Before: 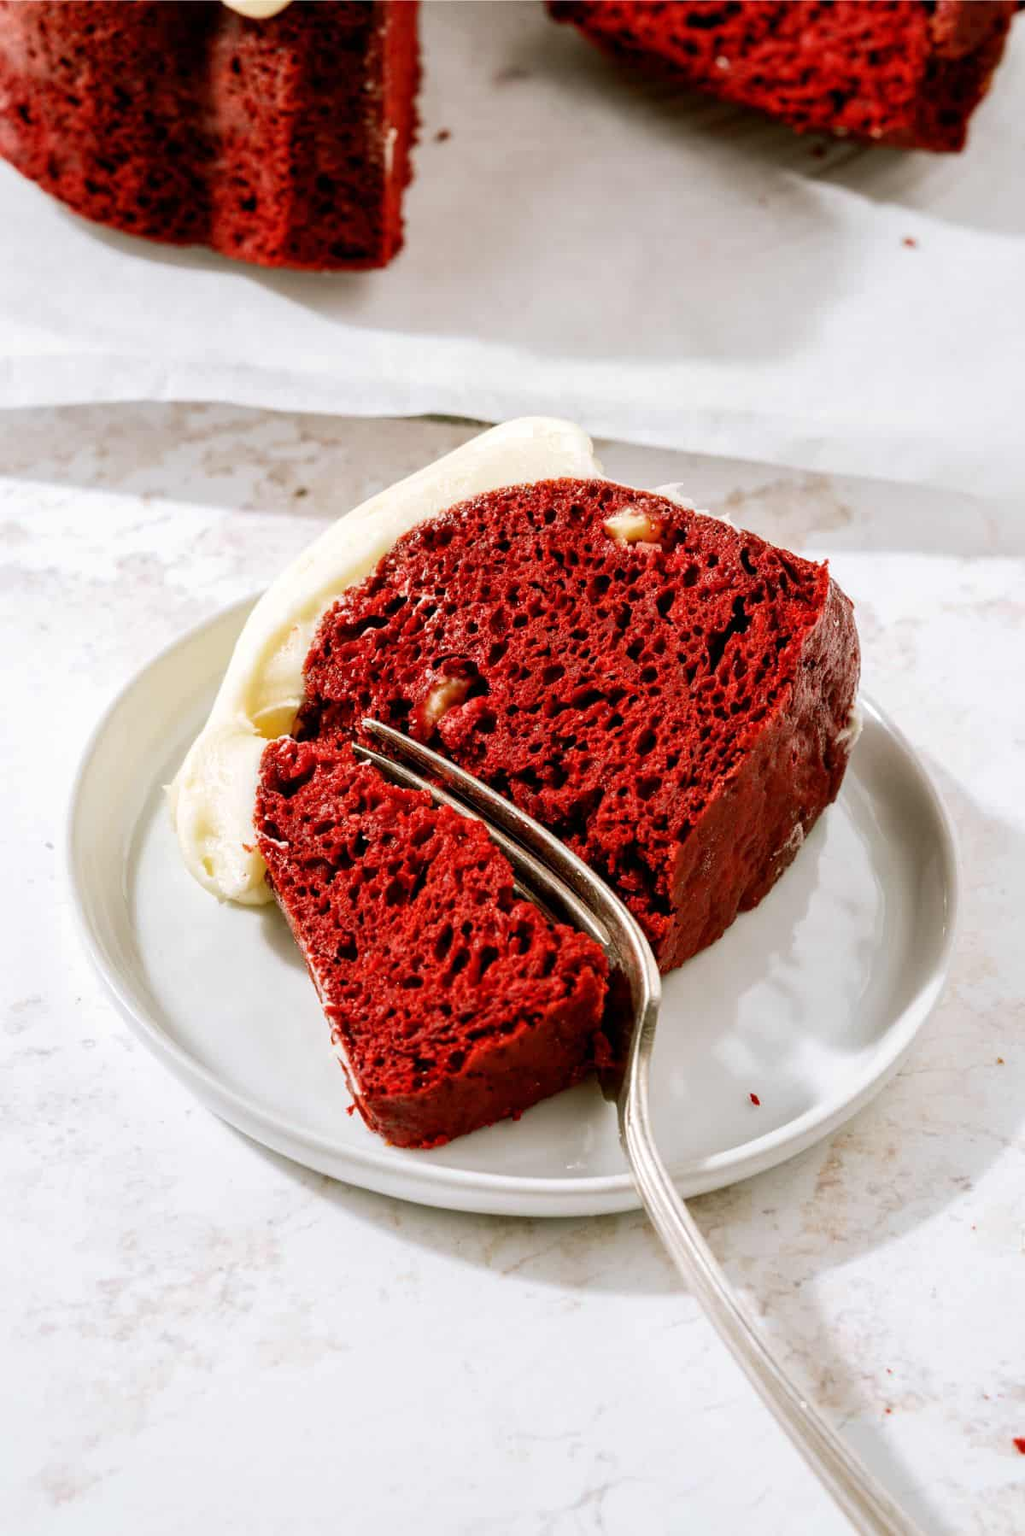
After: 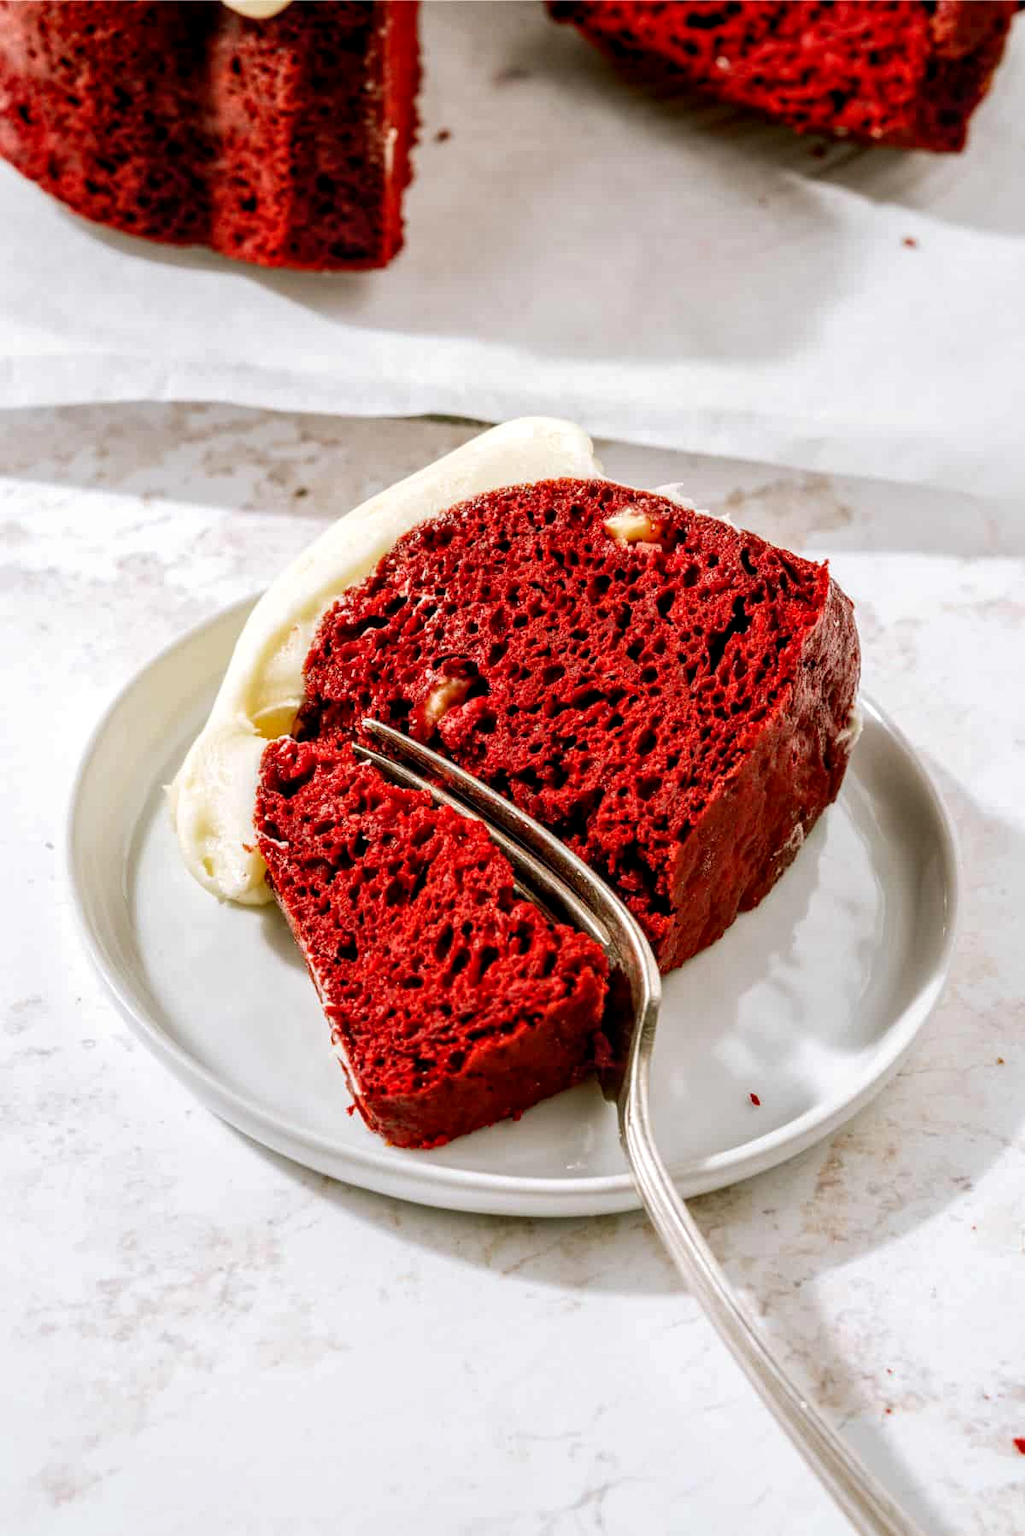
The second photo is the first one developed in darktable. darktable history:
local contrast: detail 130%
color zones: curves: ch1 [(0, 0.523) (0.143, 0.545) (0.286, 0.52) (0.429, 0.506) (0.571, 0.503) (0.714, 0.503) (0.857, 0.508) (1, 0.523)]
